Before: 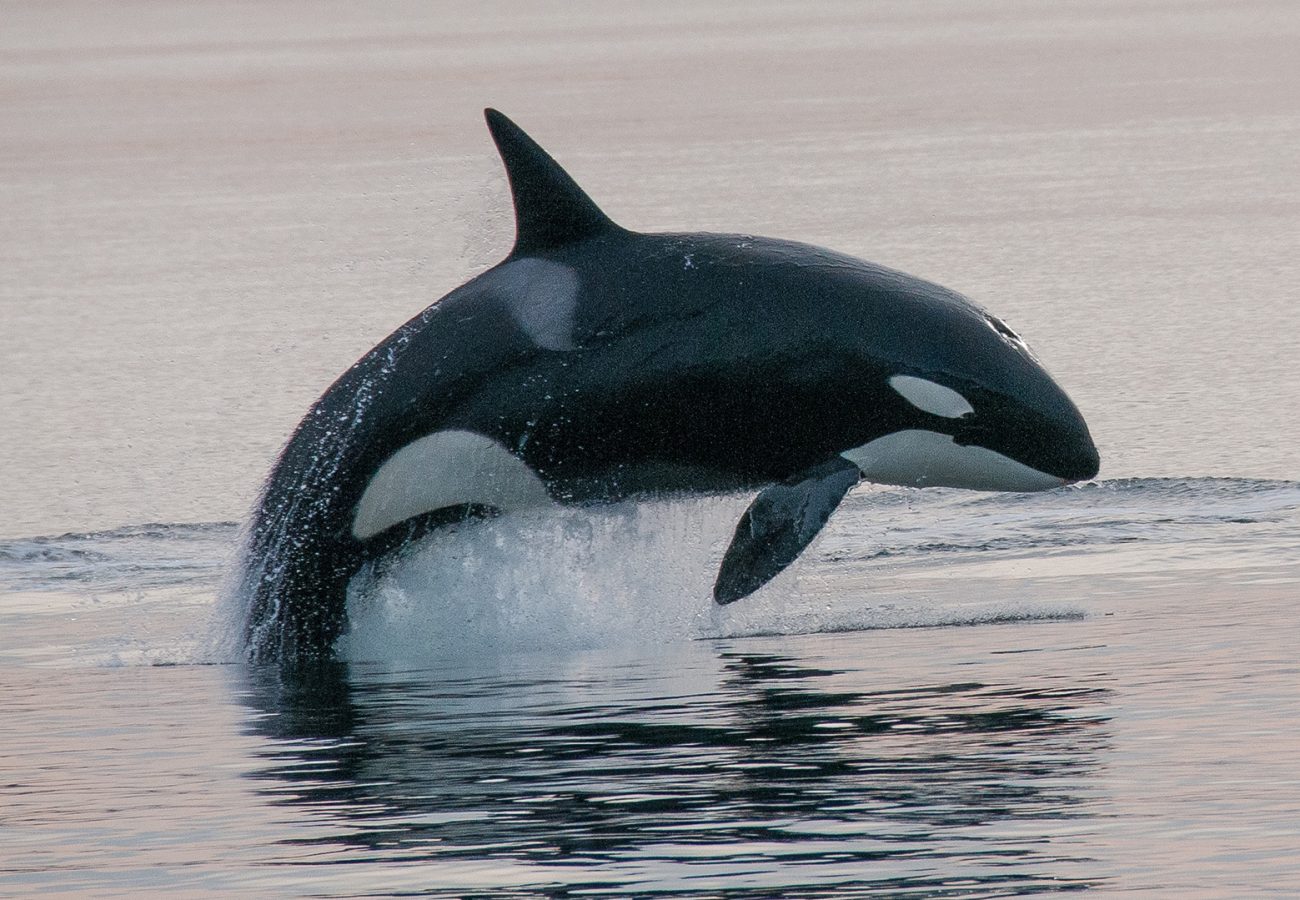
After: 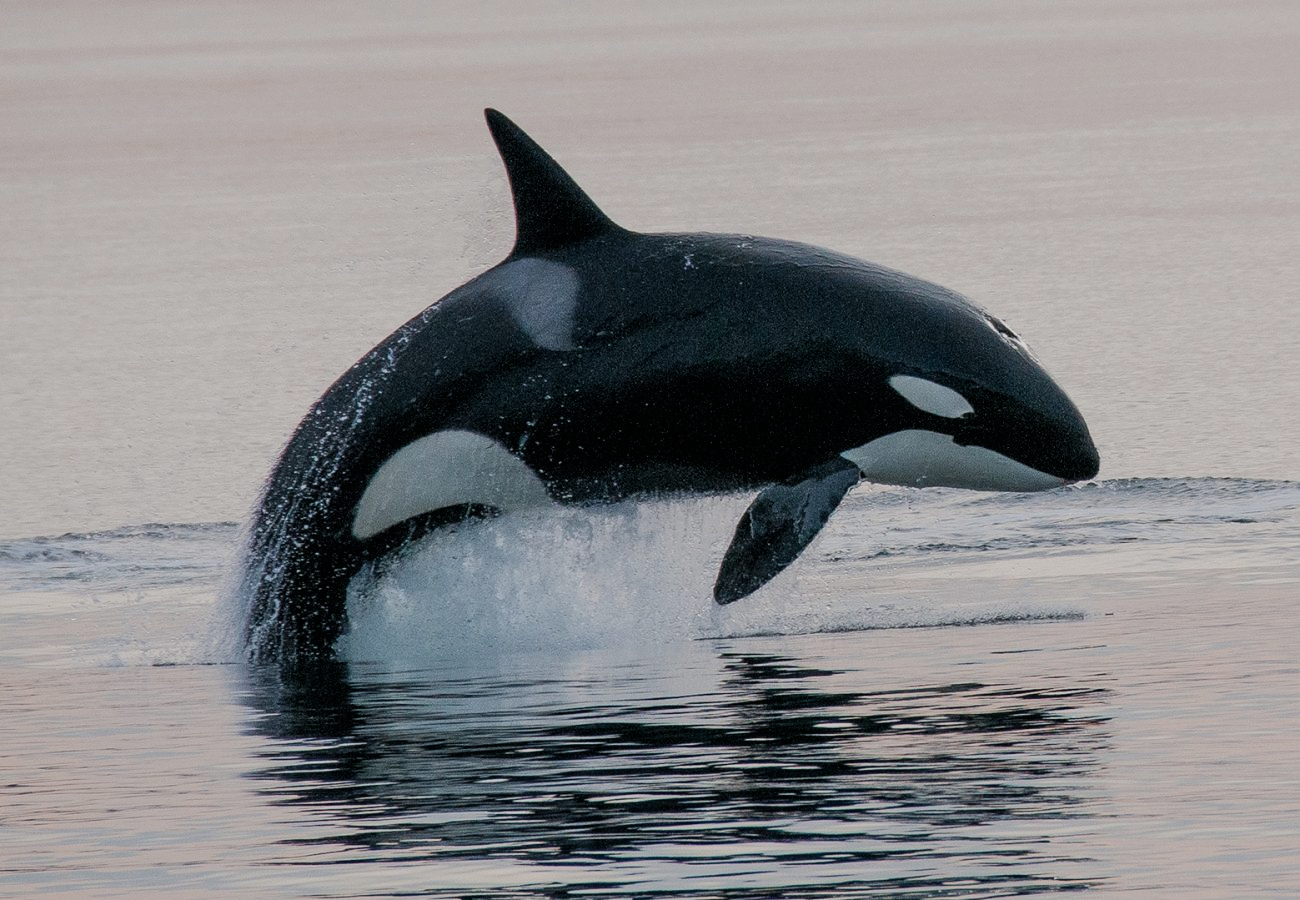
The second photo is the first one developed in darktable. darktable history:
filmic rgb: black relative exposure -7.65 EV, white relative exposure 4.56 EV, hardness 3.61, contrast 1.05
